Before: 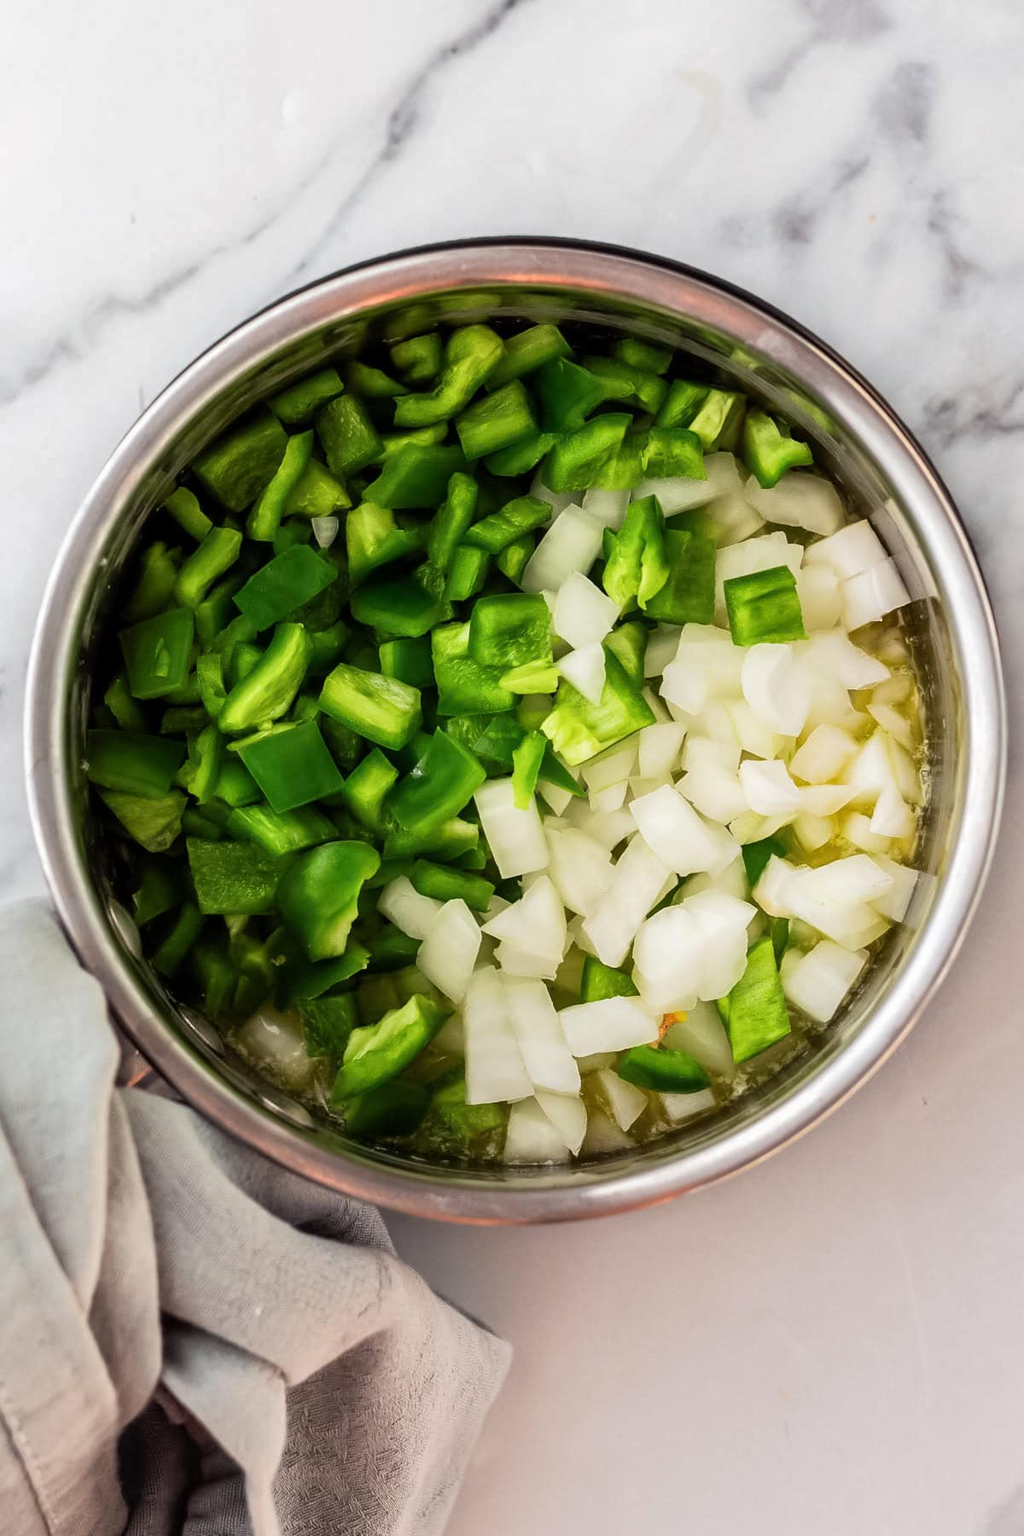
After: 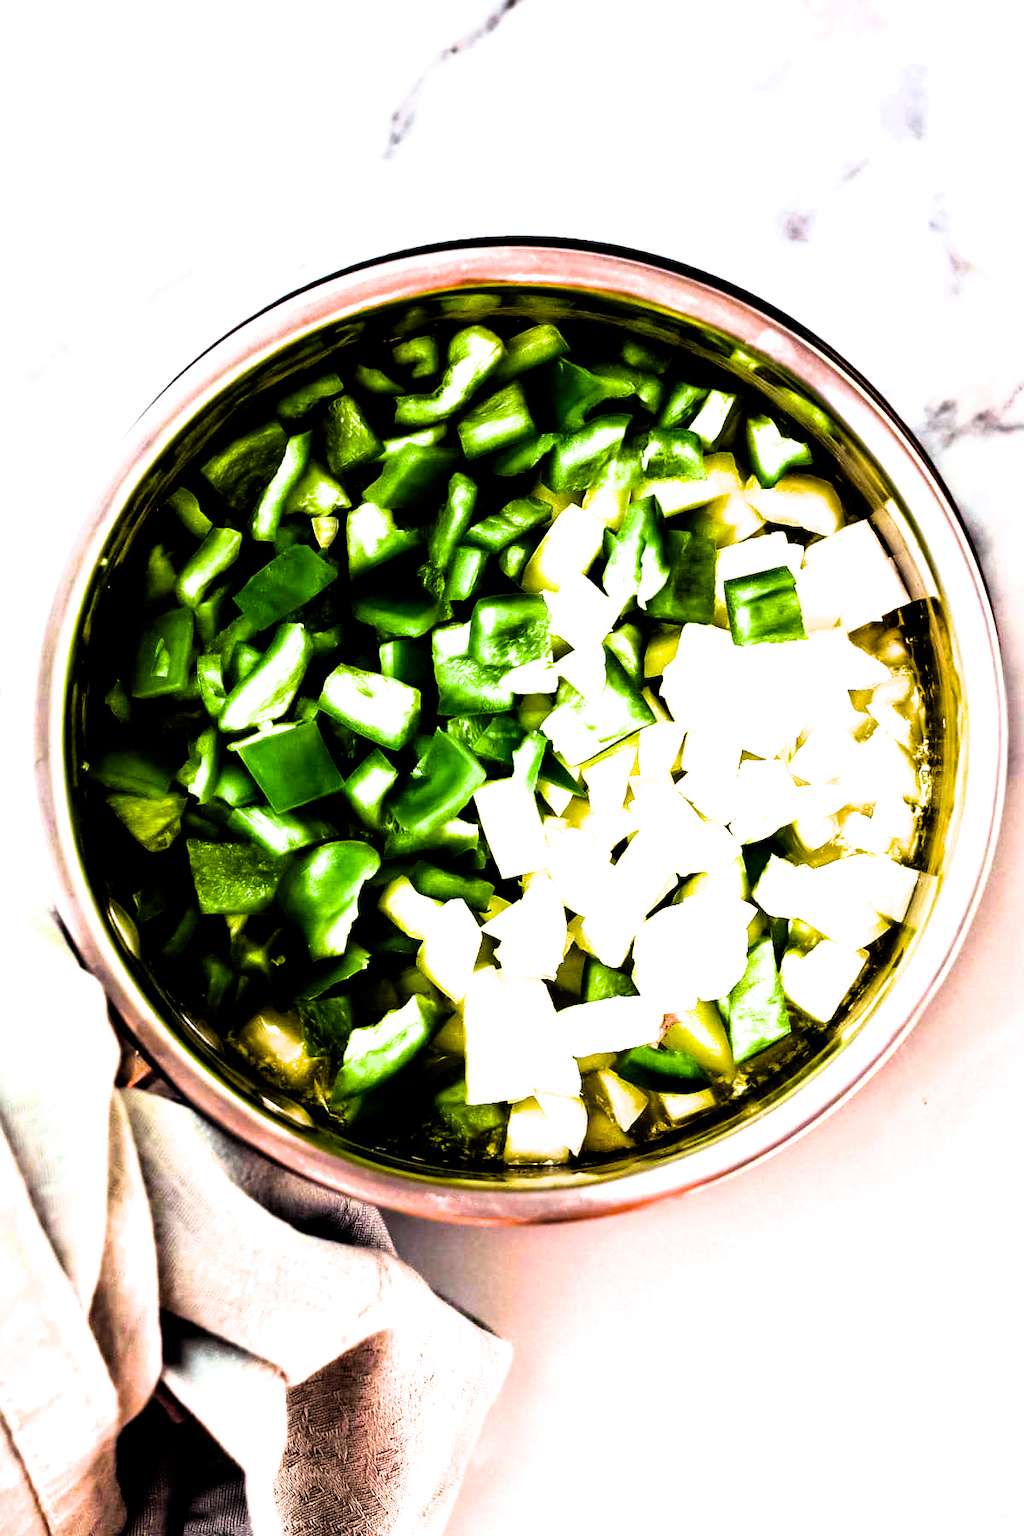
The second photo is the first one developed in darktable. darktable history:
filmic rgb: black relative exposure -8.7 EV, white relative exposure 2.64 EV, target black luminance 0%, target white luminance 99.892%, hardness 6.26, latitude 75.45%, contrast 1.324, highlights saturation mix -4.63%
contrast equalizer: octaves 7, y [[0.6 ×6], [0.55 ×6], [0 ×6], [0 ×6], [0 ×6]]
exposure: black level correction 0, exposure 0.499 EV, compensate exposure bias true, compensate highlight preservation false
color balance rgb: linear chroma grading › shadows 17.36%, linear chroma grading › highlights 60.5%, linear chroma grading › global chroma 49.424%, perceptual saturation grading › global saturation 14.717%, perceptual brilliance grading › global brilliance -5.482%, perceptual brilliance grading › highlights 25.128%, perceptual brilliance grading › mid-tones 7.443%, perceptual brilliance grading › shadows -4.82%
